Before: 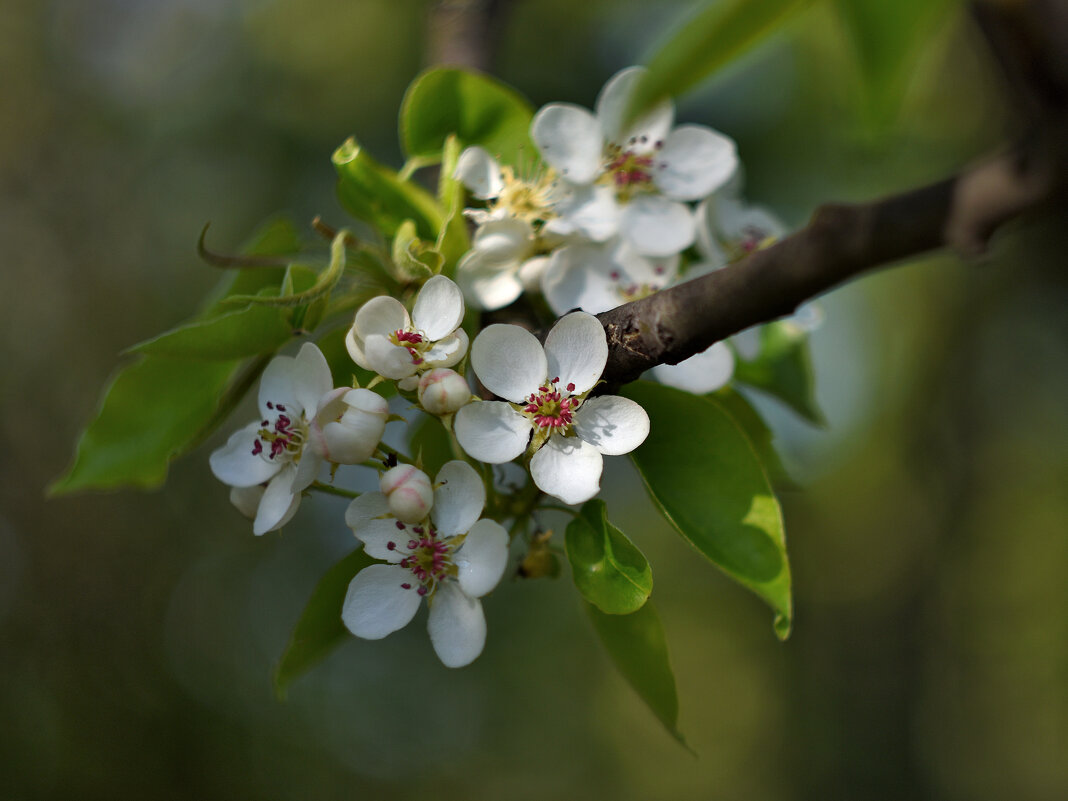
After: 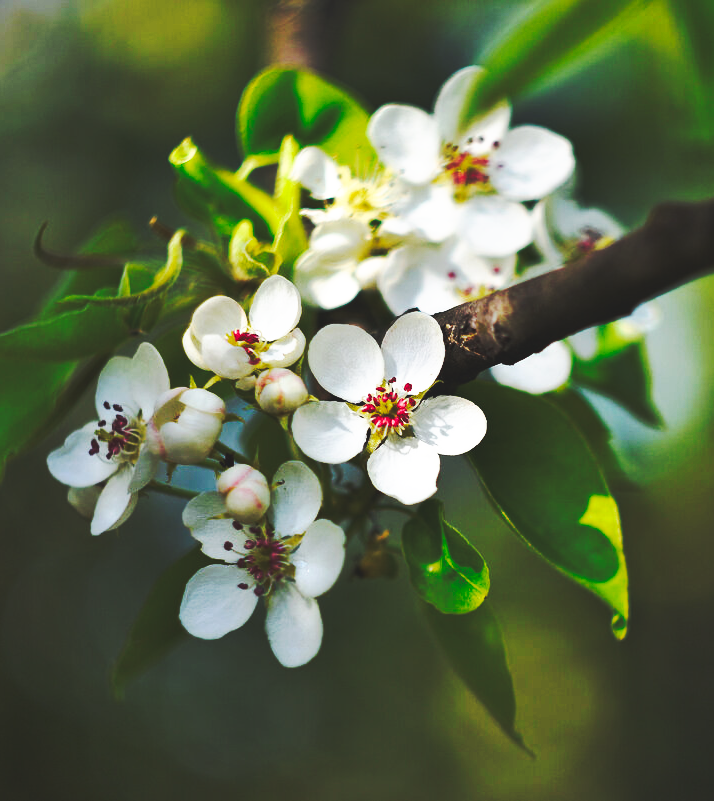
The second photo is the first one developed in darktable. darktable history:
crop and rotate: left 15.271%, right 17.85%
tone curve: curves: ch0 [(0, 0) (0.003, 0.01) (0.011, 0.014) (0.025, 0.029) (0.044, 0.051) (0.069, 0.072) (0.1, 0.097) (0.136, 0.123) (0.177, 0.16) (0.224, 0.2) (0.277, 0.248) (0.335, 0.305) (0.399, 0.37) (0.468, 0.454) (0.543, 0.534) (0.623, 0.609) (0.709, 0.681) (0.801, 0.752) (0.898, 0.841) (1, 1)], preserve colors none
base curve: curves: ch0 [(0, 0.015) (0.085, 0.116) (0.134, 0.298) (0.19, 0.545) (0.296, 0.764) (0.599, 0.982) (1, 1)], preserve colors none
